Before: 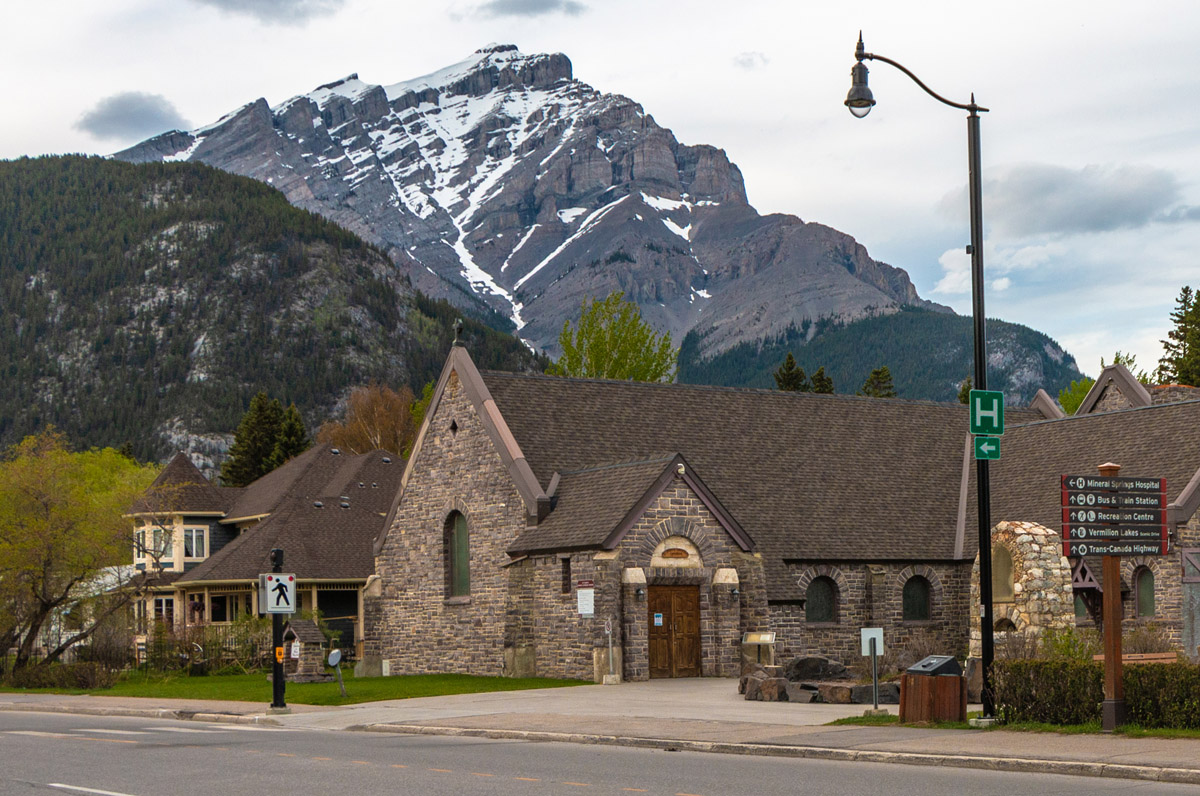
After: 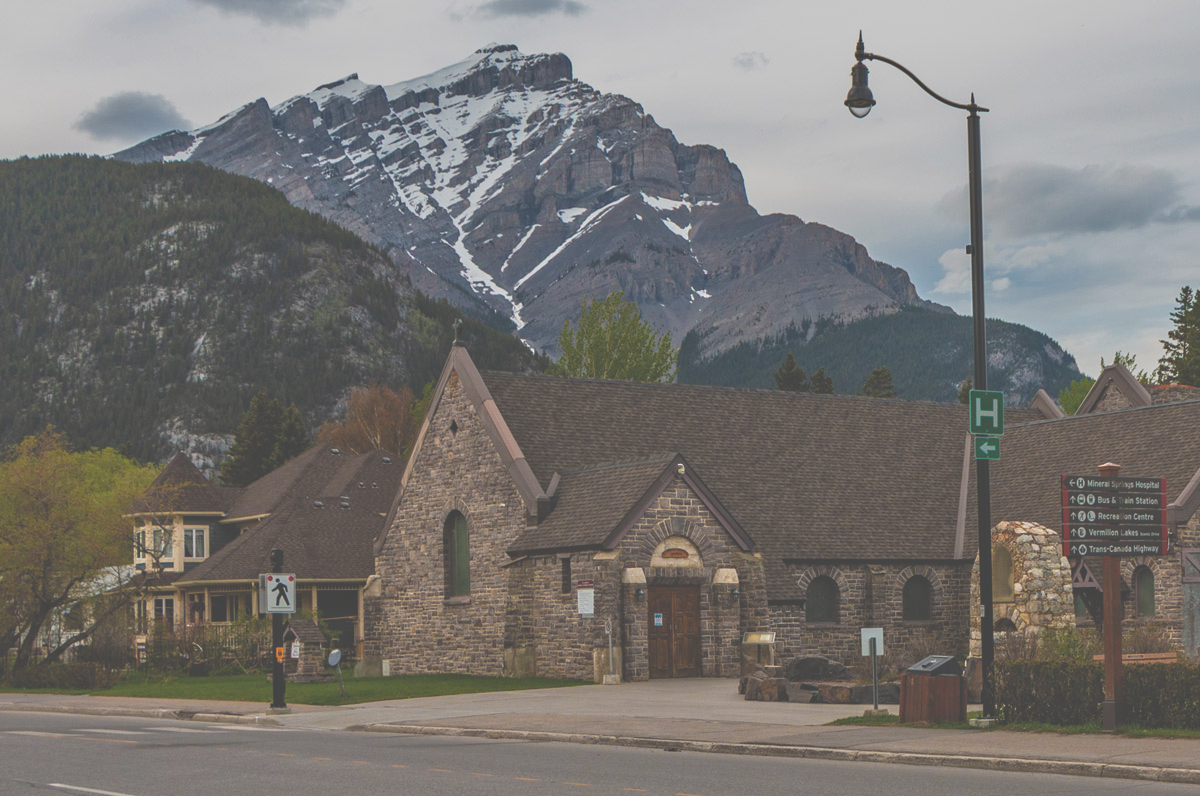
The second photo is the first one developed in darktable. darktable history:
tone equalizer: -8 EV -0.001 EV, -7 EV 0.005 EV, -6 EV -0.027 EV, -5 EV 0.017 EV, -4 EV -0.019 EV, -3 EV 0.012 EV, -2 EV -0.043 EV, -1 EV -0.293 EV, +0 EV -0.6 EV
exposure: black level correction -0.087, compensate exposure bias true, compensate highlight preservation false
tone curve: curves: ch0 [(0, 0) (0.003, 0.002) (0.011, 0.009) (0.025, 0.021) (0.044, 0.037) (0.069, 0.058) (0.1, 0.084) (0.136, 0.114) (0.177, 0.149) (0.224, 0.188) (0.277, 0.232) (0.335, 0.281) (0.399, 0.341) (0.468, 0.416) (0.543, 0.496) (0.623, 0.574) (0.709, 0.659) (0.801, 0.754) (0.898, 0.876) (1, 1)], preserve colors none
